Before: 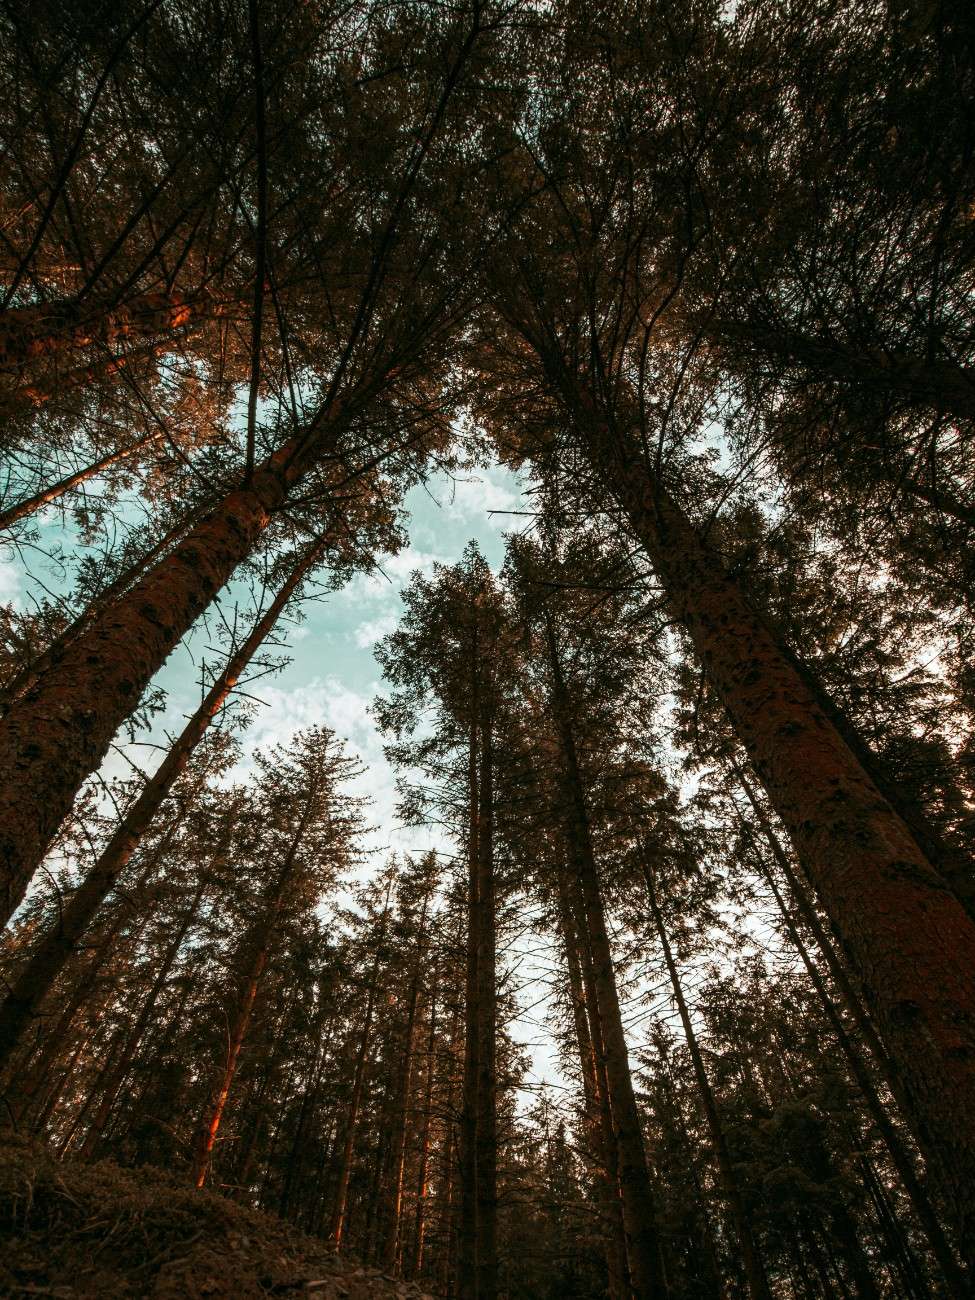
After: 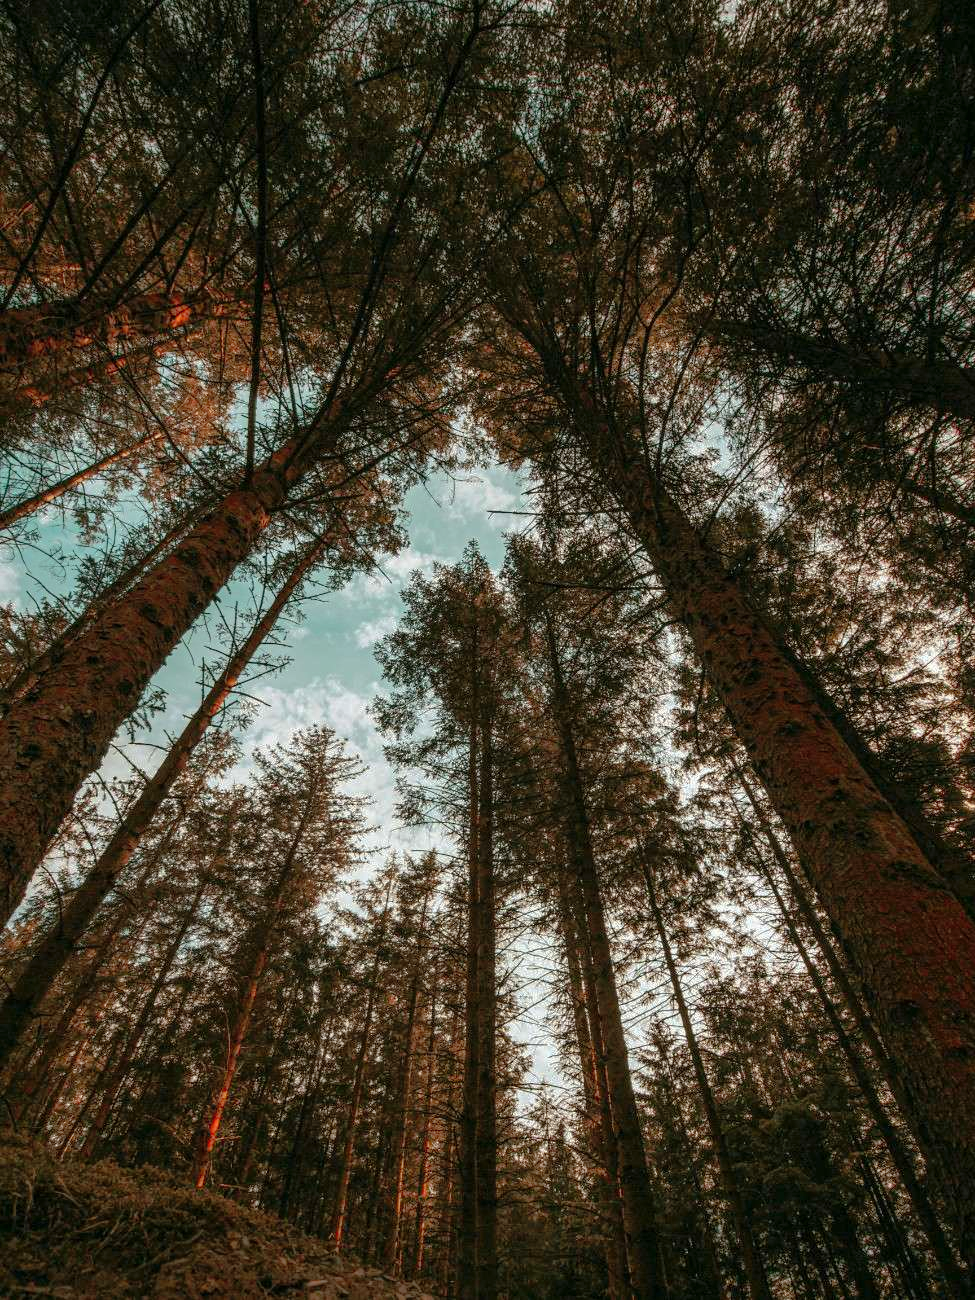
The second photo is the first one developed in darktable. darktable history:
shadows and highlights: highlights -59.72
